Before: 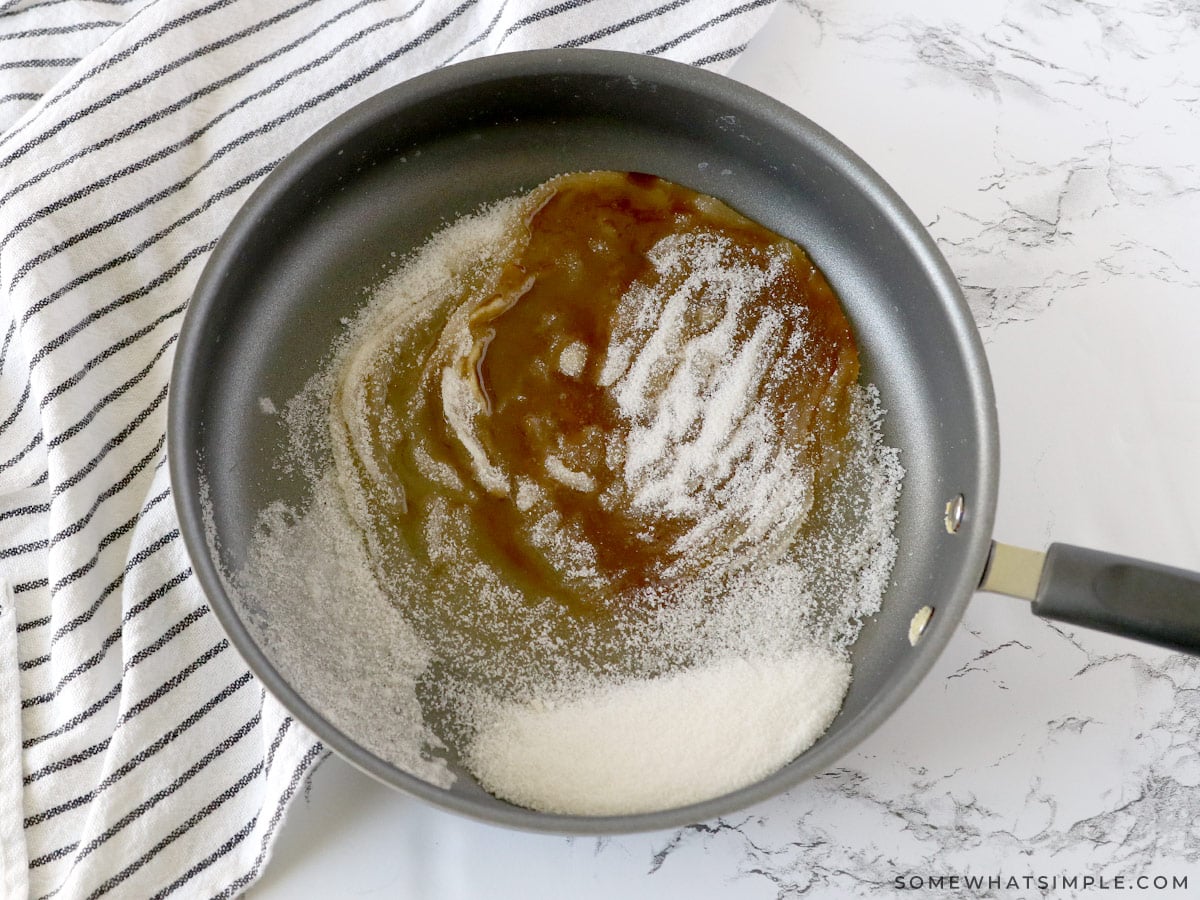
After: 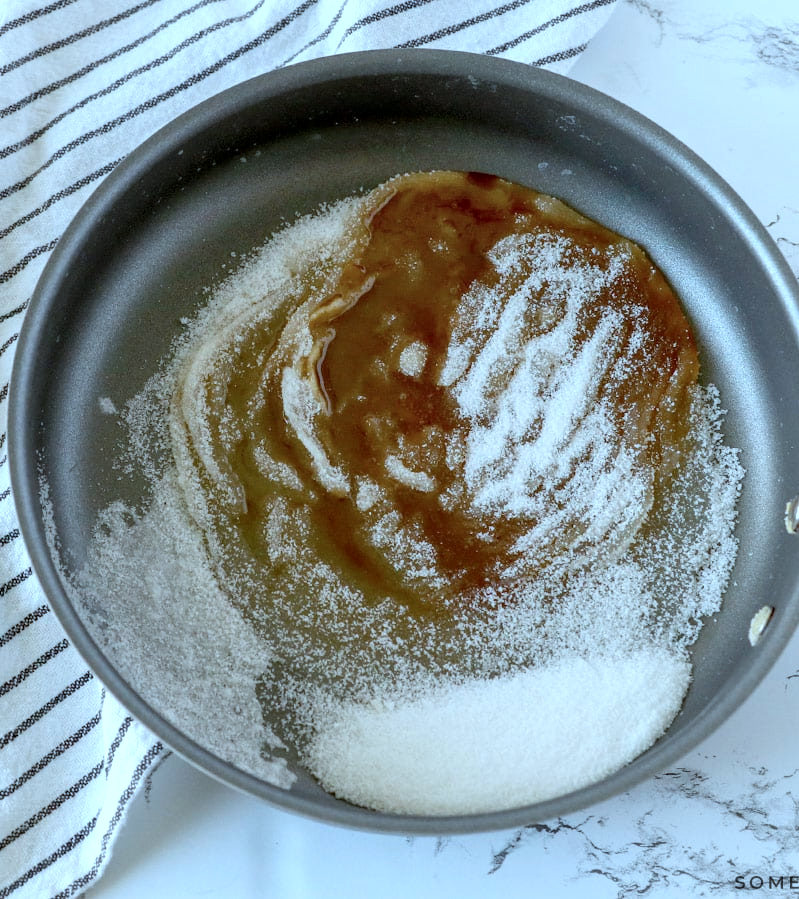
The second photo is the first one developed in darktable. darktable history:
color correction: highlights a* -9.73, highlights b* -21.22
local contrast: detail 130%
crop and rotate: left 13.342%, right 19.991%
